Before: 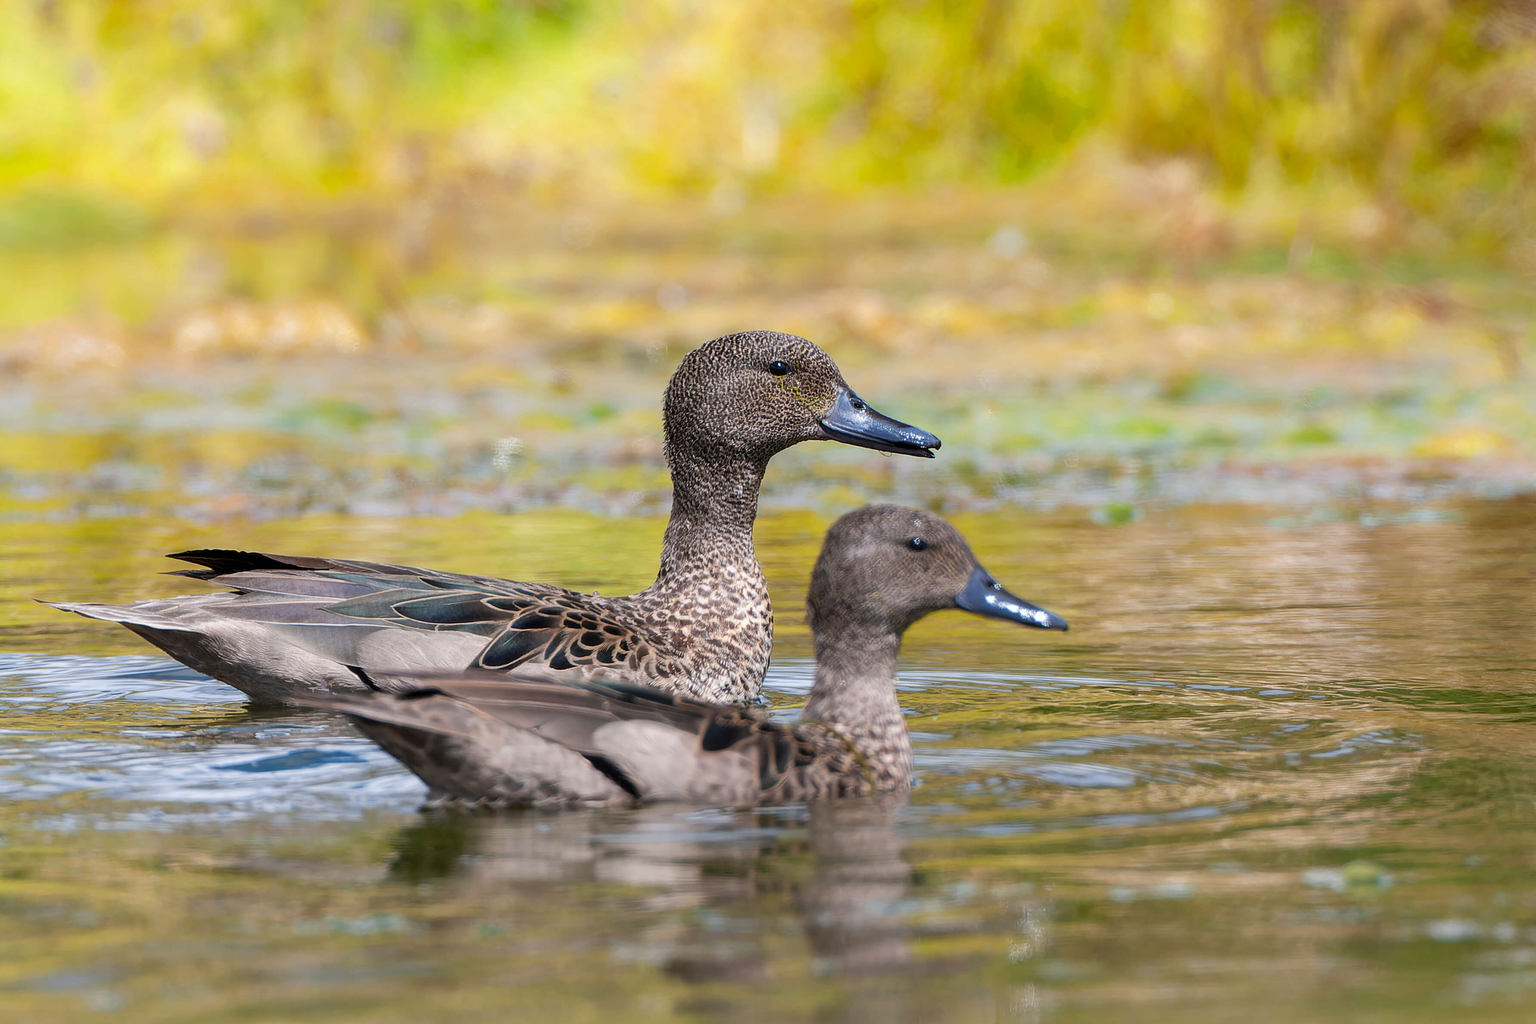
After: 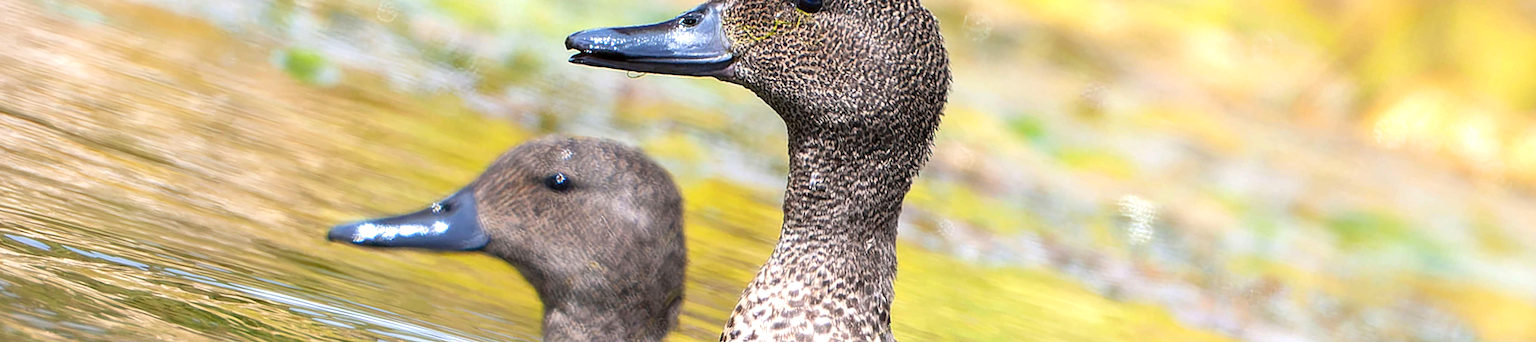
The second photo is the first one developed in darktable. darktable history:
crop and rotate: angle 16.12°, top 30.835%, bottom 35.653%
exposure: black level correction 0, exposure 0.7 EV, compensate exposure bias true, compensate highlight preservation false
